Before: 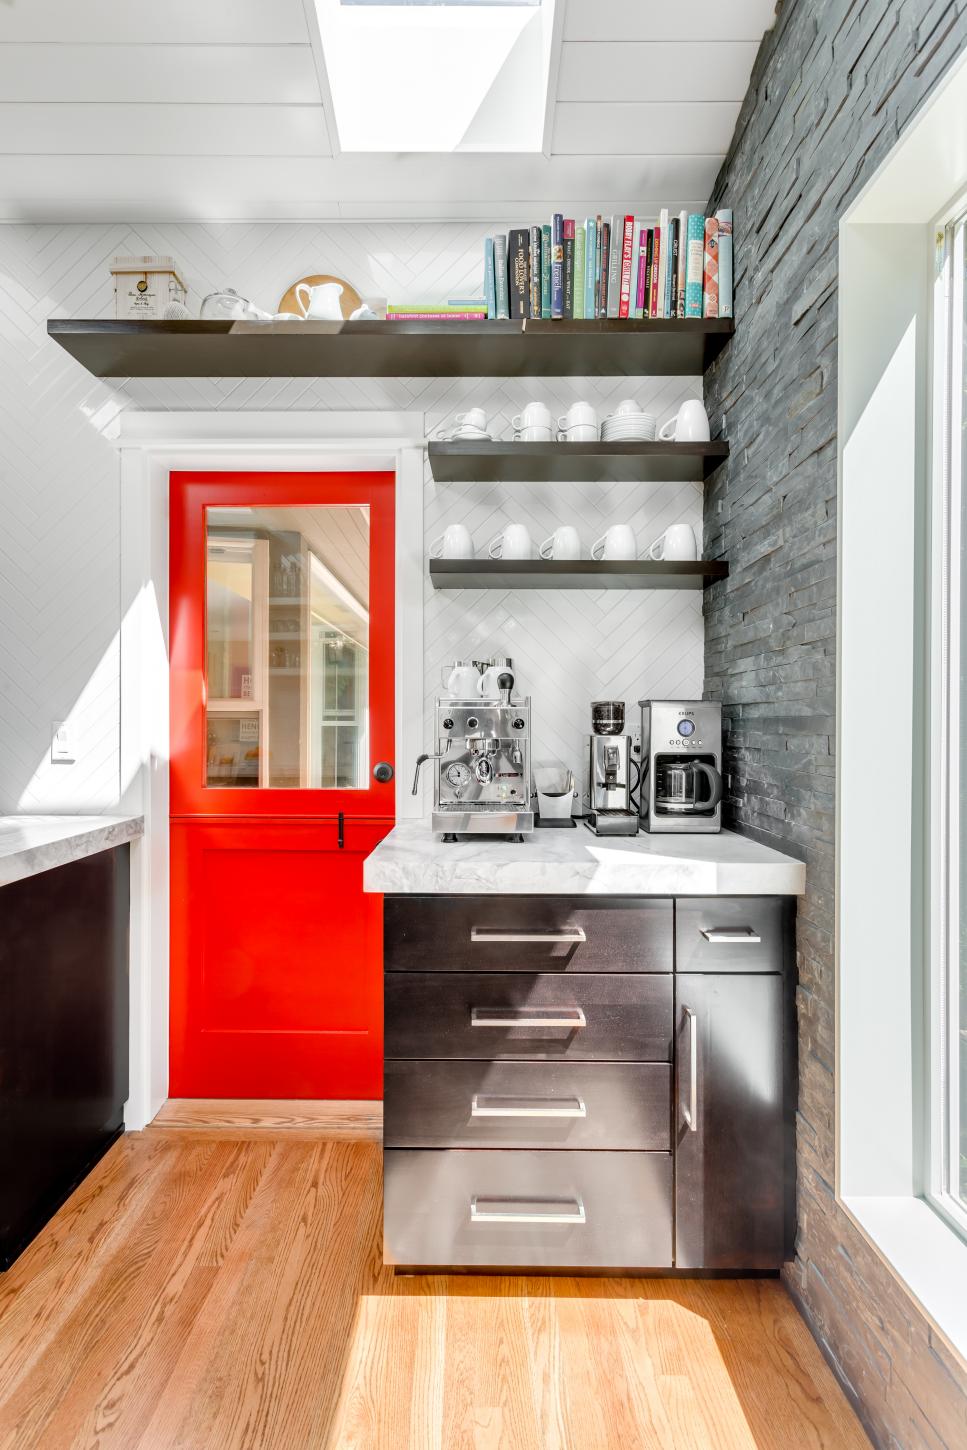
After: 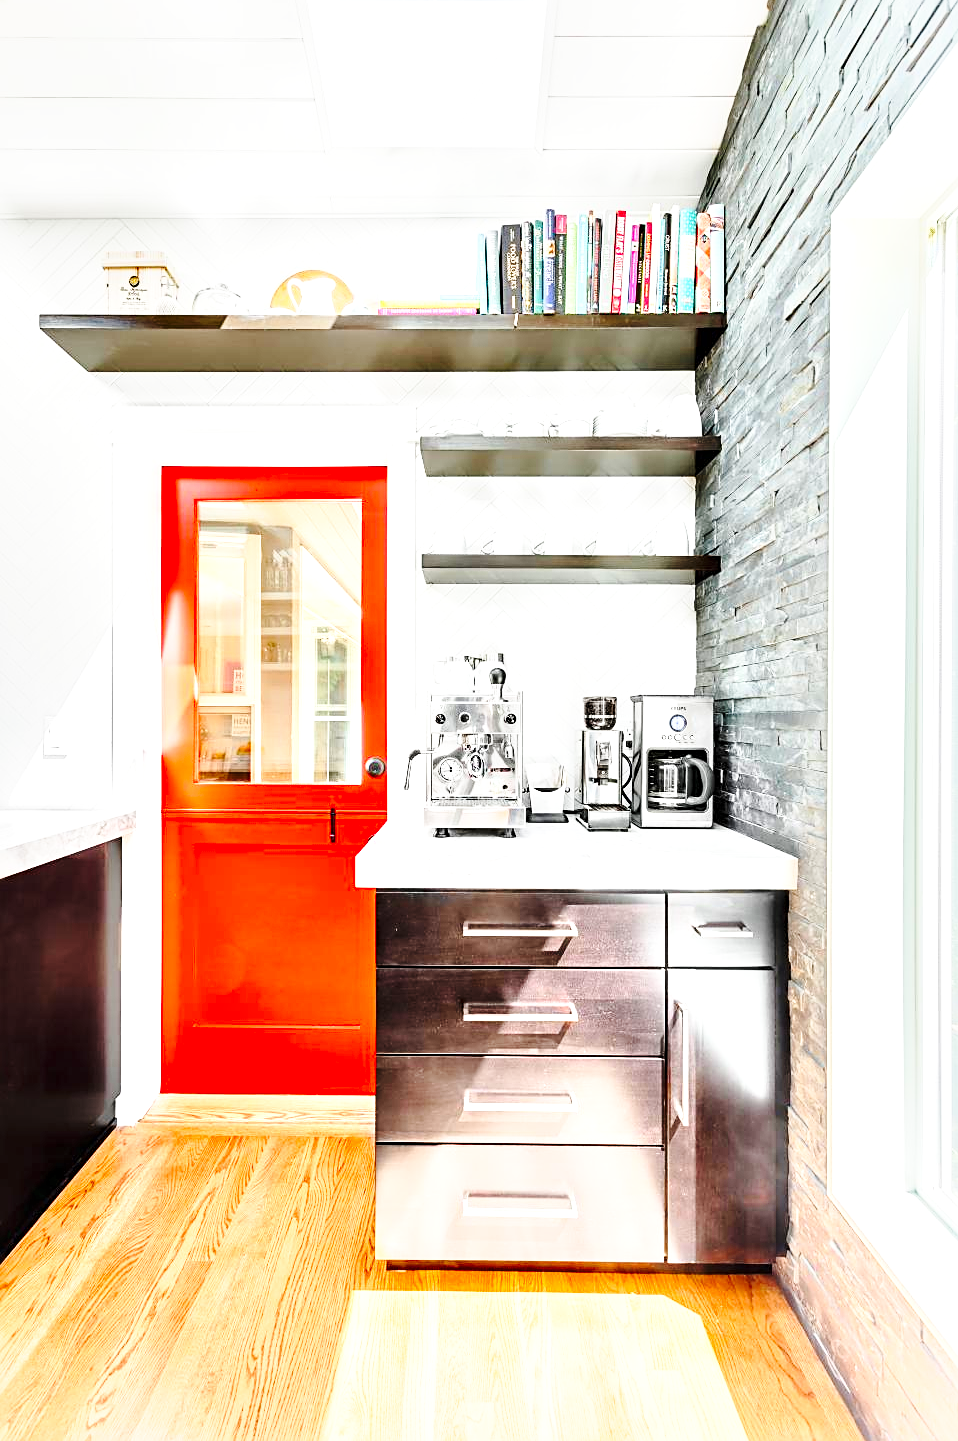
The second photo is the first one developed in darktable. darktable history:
exposure: black level correction 0, exposure 0.4 EV, compensate exposure bias true, compensate highlight preservation false
crop and rotate: left 0.83%, top 0.348%, bottom 0.257%
tone equalizer: on, module defaults
sharpen: on, module defaults
local contrast: mode bilateral grid, contrast 21, coarseness 50, detail 144%, midtone range 0.2
contrast brightness saturation: contrast 0.202, brightness 0.158, saturation 0.23
base curve: curves: ch0 [(0, 0) (0.028, 0.03) (0.121, 0.232) (0.46, 0.748) (0.859, 0.968) (1, 1)], preserve colors none
